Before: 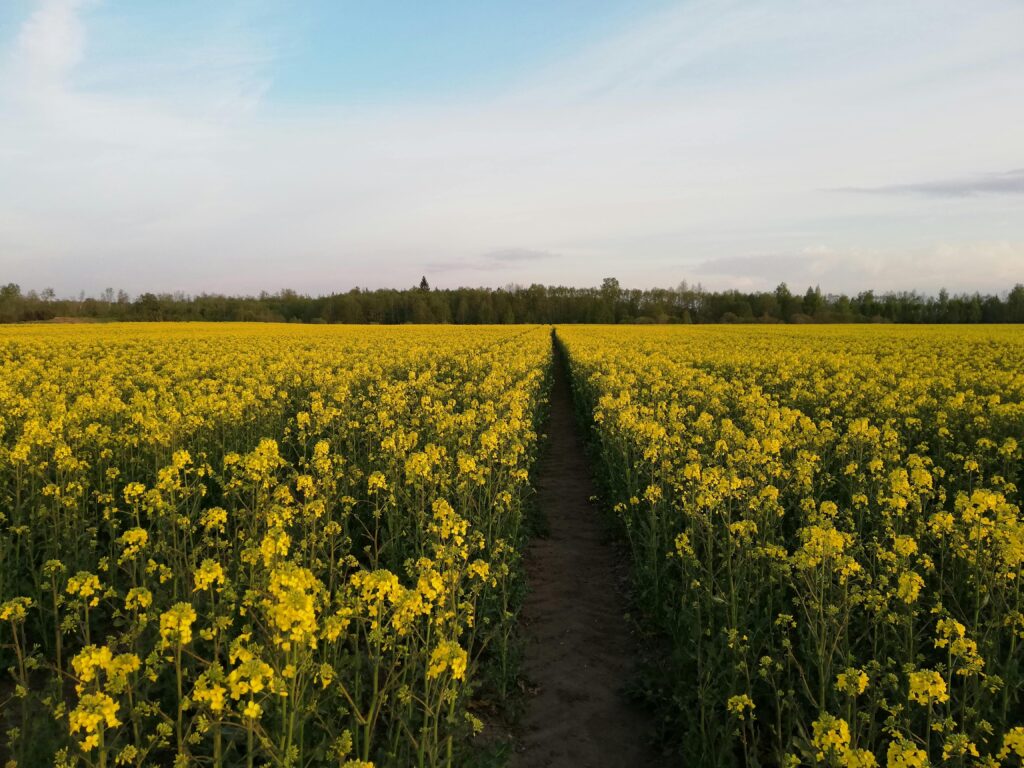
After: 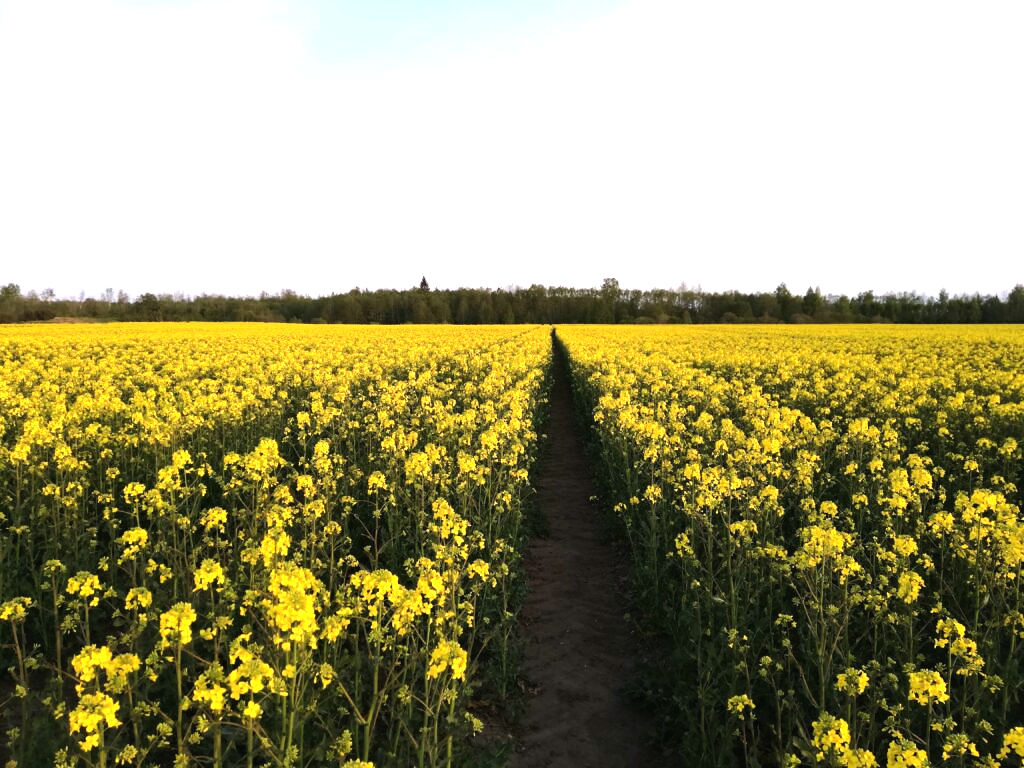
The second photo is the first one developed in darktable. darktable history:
exposure: black level correction -0.002, exposure 0.54 EV, compensate highlight preservation false
white balance: red 1.004, blue 1.096
tone equalizer: -8 EV -0.75 EV, -7 EV -0.7 EV, -6 EV -0.6 EV, -5 EV -0.4 EV, -3 EV 0.4 EV, -2 EV 0.6 EV, -1 EV 0.7 EV, +0 EV 0.75 EV, edges refinement/feathering 500, mask exposure compensation -1.57 EV, preserve details no
